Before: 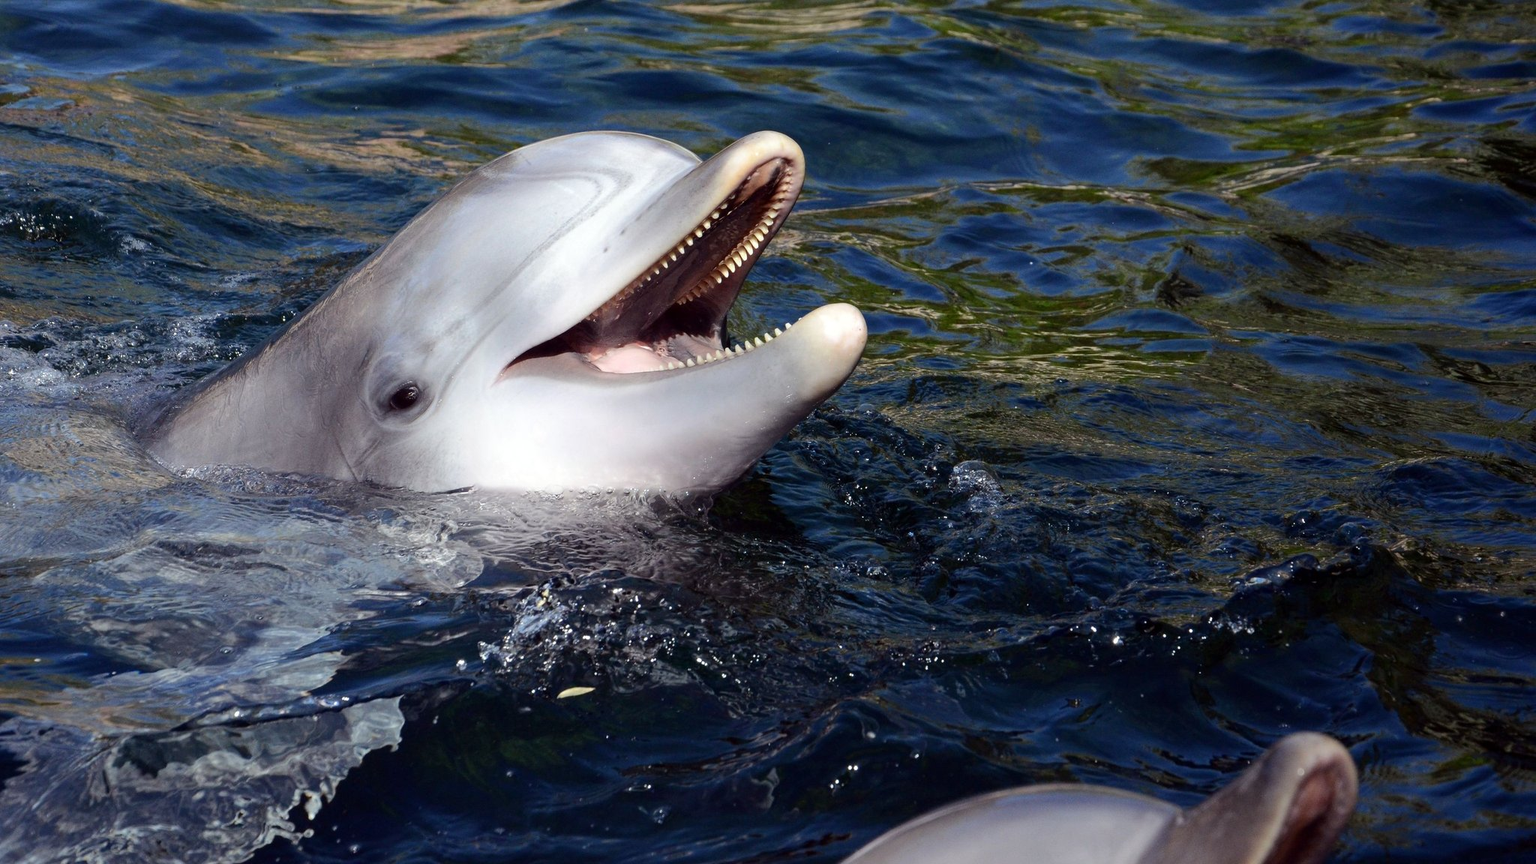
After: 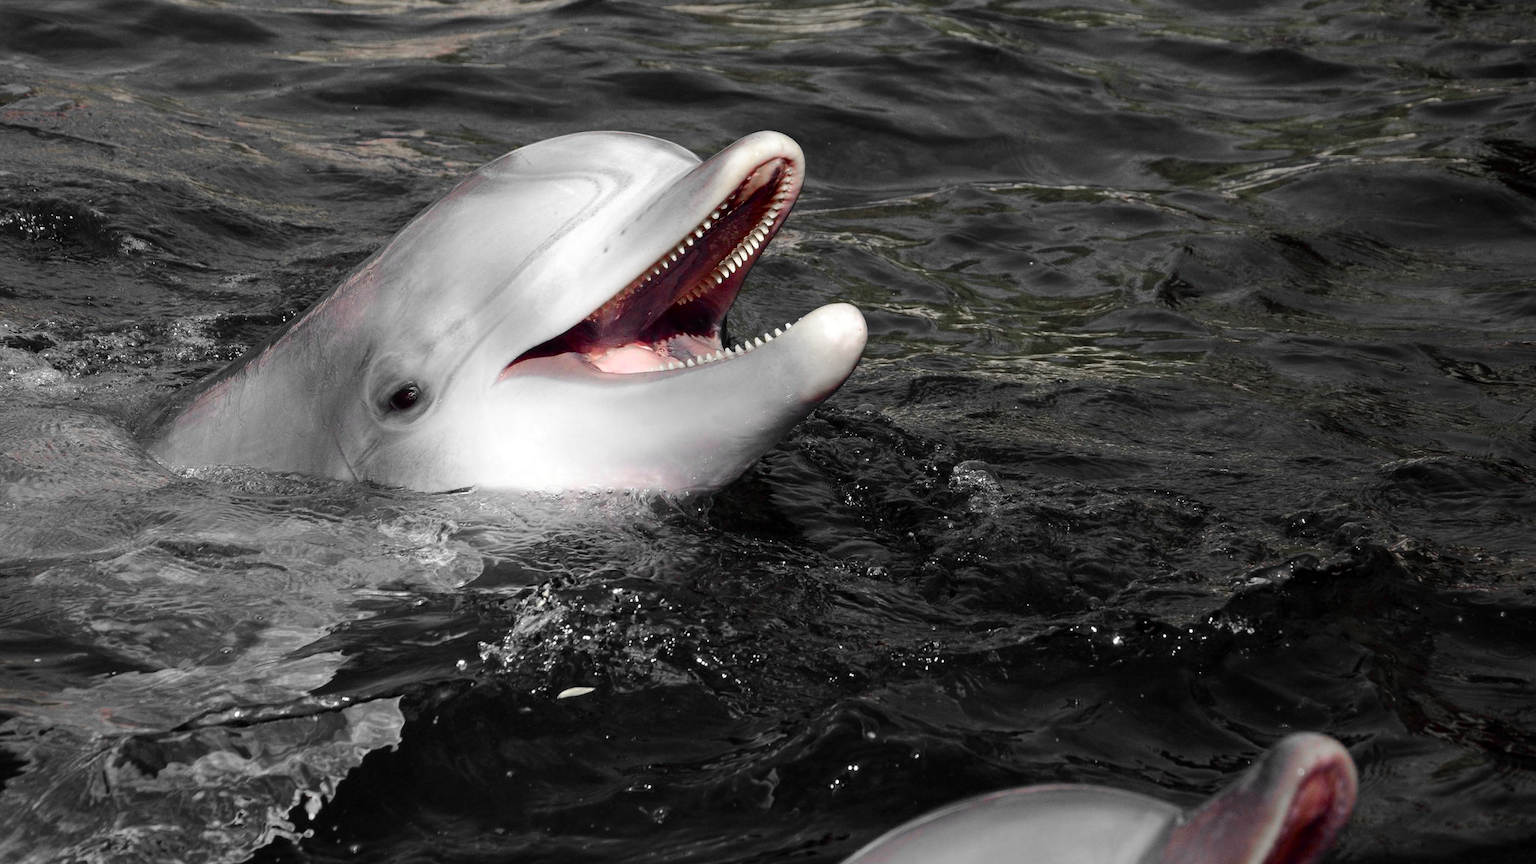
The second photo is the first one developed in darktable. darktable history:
color zones: curves: ch1 [(0, 0.831) (0.08, 0.771) (0.157, 0.268) (0.241, 0.207) (0.562, -0.005) (0.714, -0.013) (0.876, 0.01) (1, 0.831)]
vignetting: fall-off start 99.49%, fall-off radius 72.07%, width/height ratio 1.173
